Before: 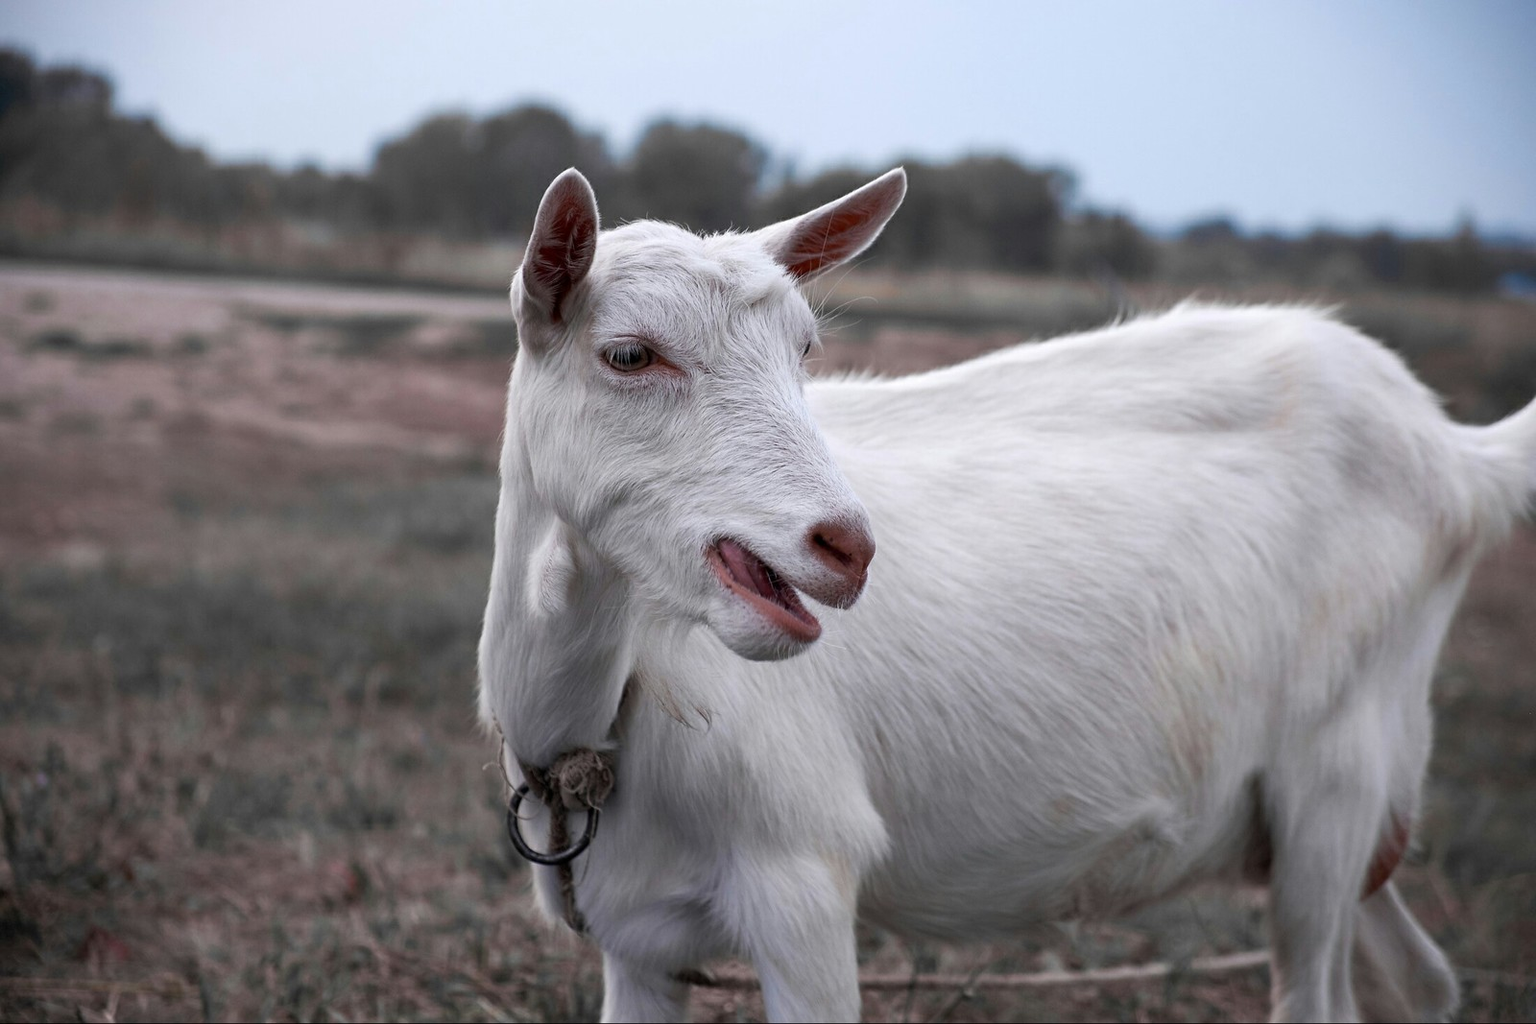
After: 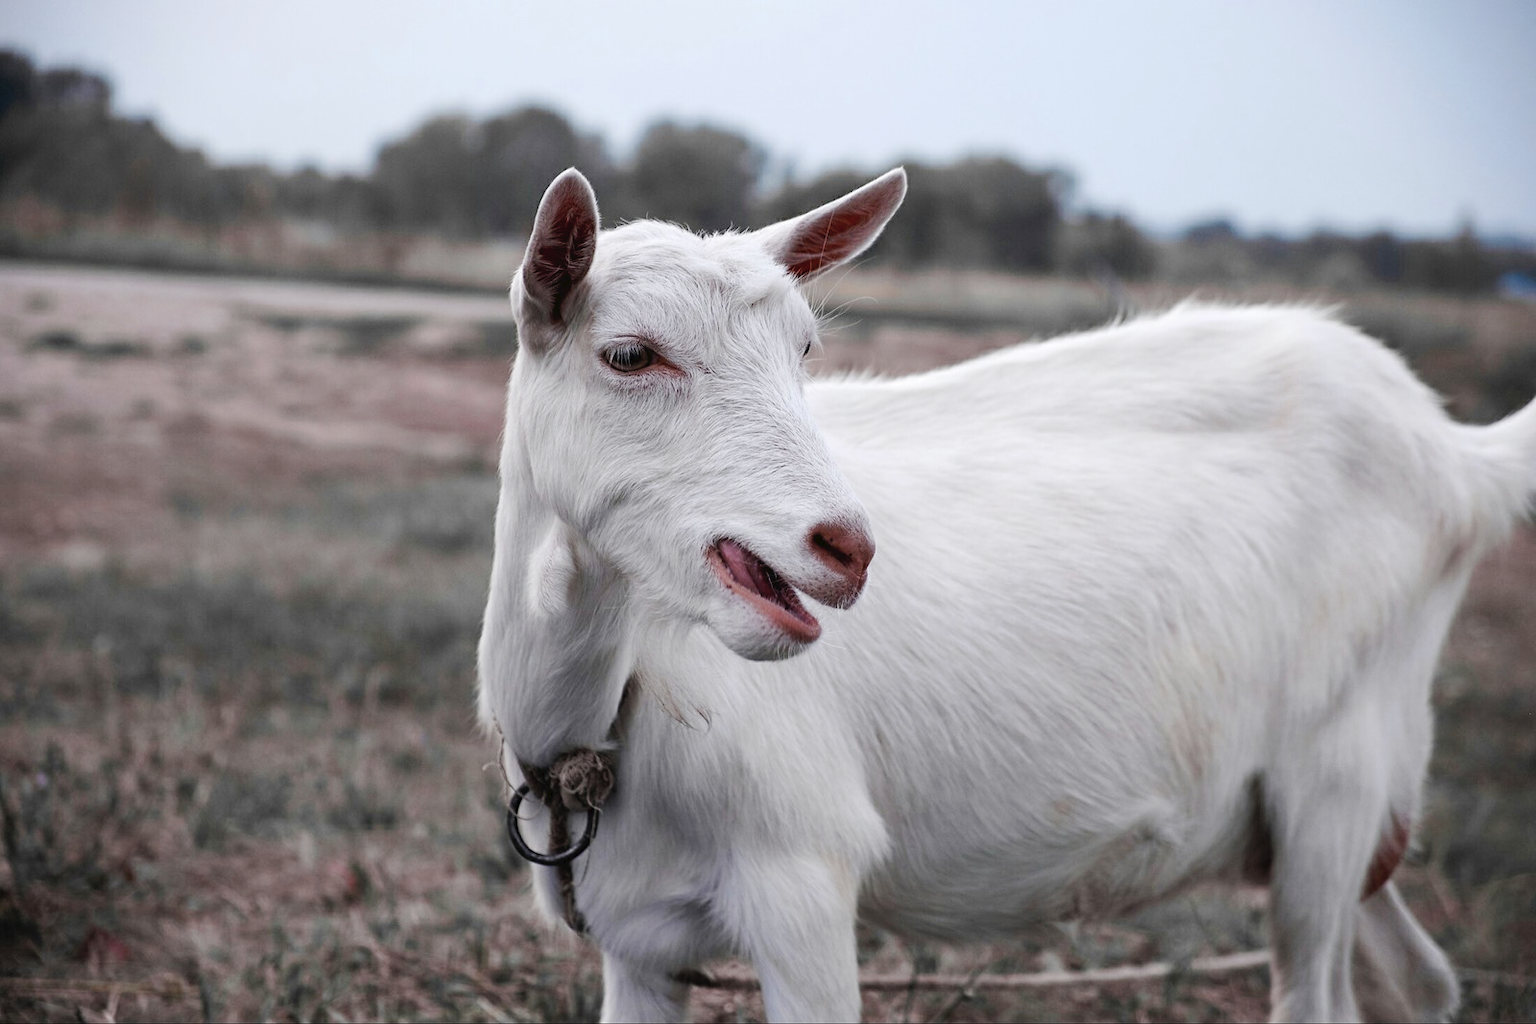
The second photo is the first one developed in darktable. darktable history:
tone curve: curves: ch0 [(0, 0) (0.003, 0.035) (0.011, 0.035) (0.025, 0.035) (0.044, 0.046) (0.069, 0.063) (0.1, 0.084) (0.136, 0.123) (0.177, 0.174) (0.224, 0.232) (0.277, 0.304) (0.335, 0.387) (0.399, 0.476) (0.468, 0.566) (0.543, 0.639) (0.623, 0.714) (0.709, 0.776) (0.801, 0.851) (0.898, 0.921) (1, 1)], preserve colors none
color correction: highlights b* -0.009, saturation 0.867
